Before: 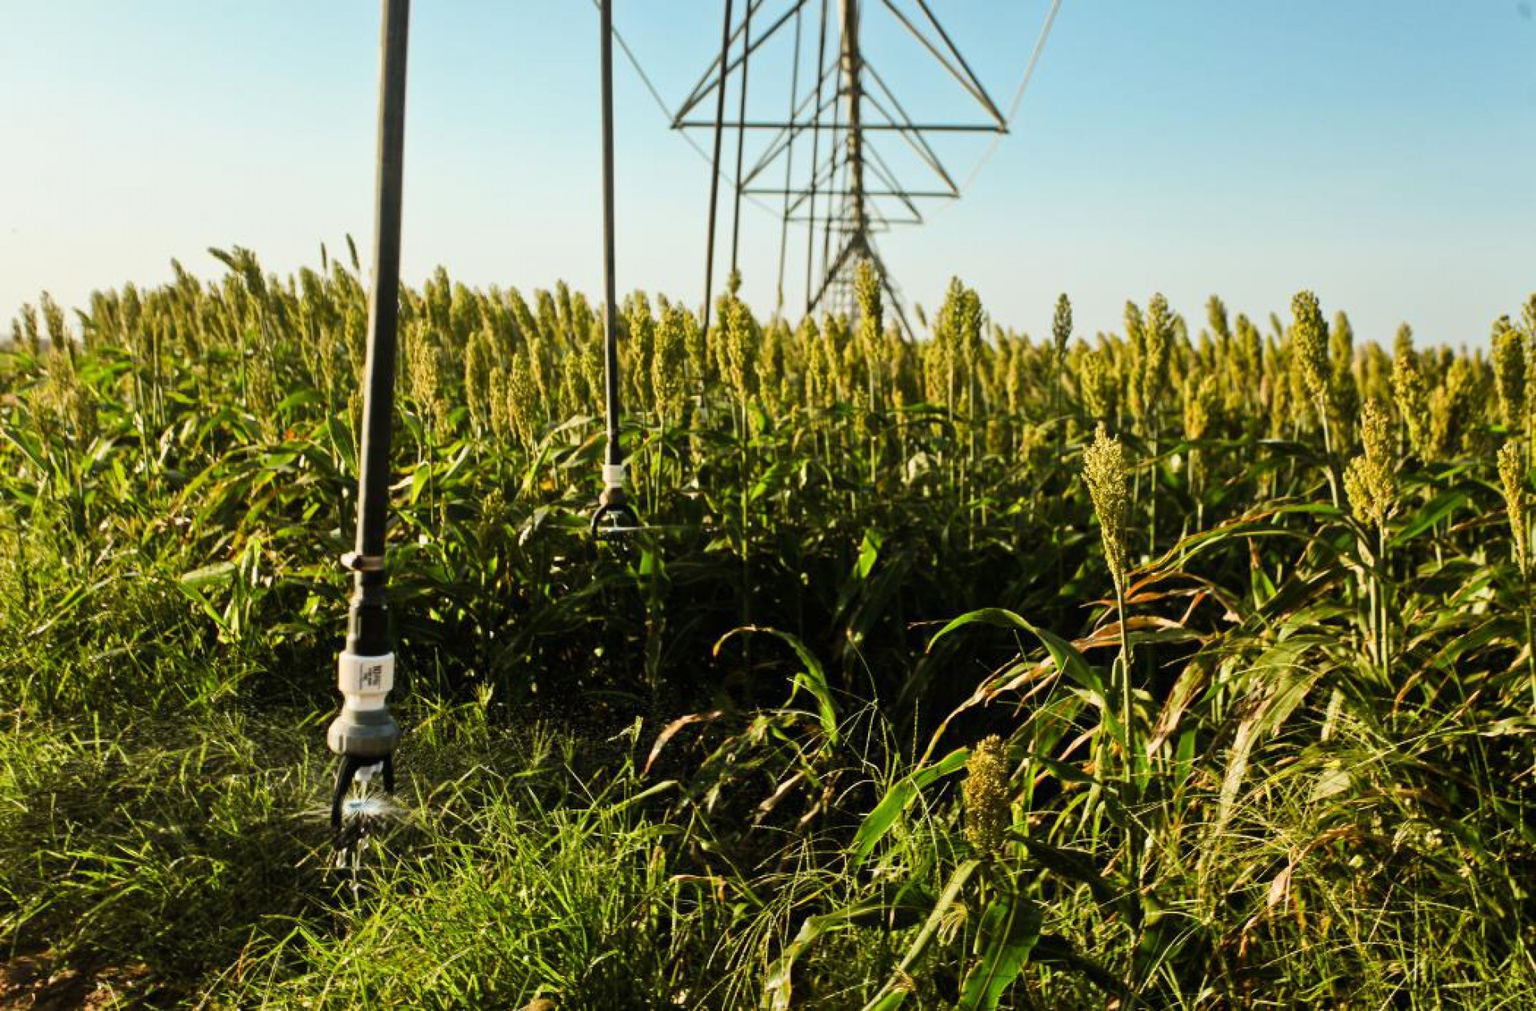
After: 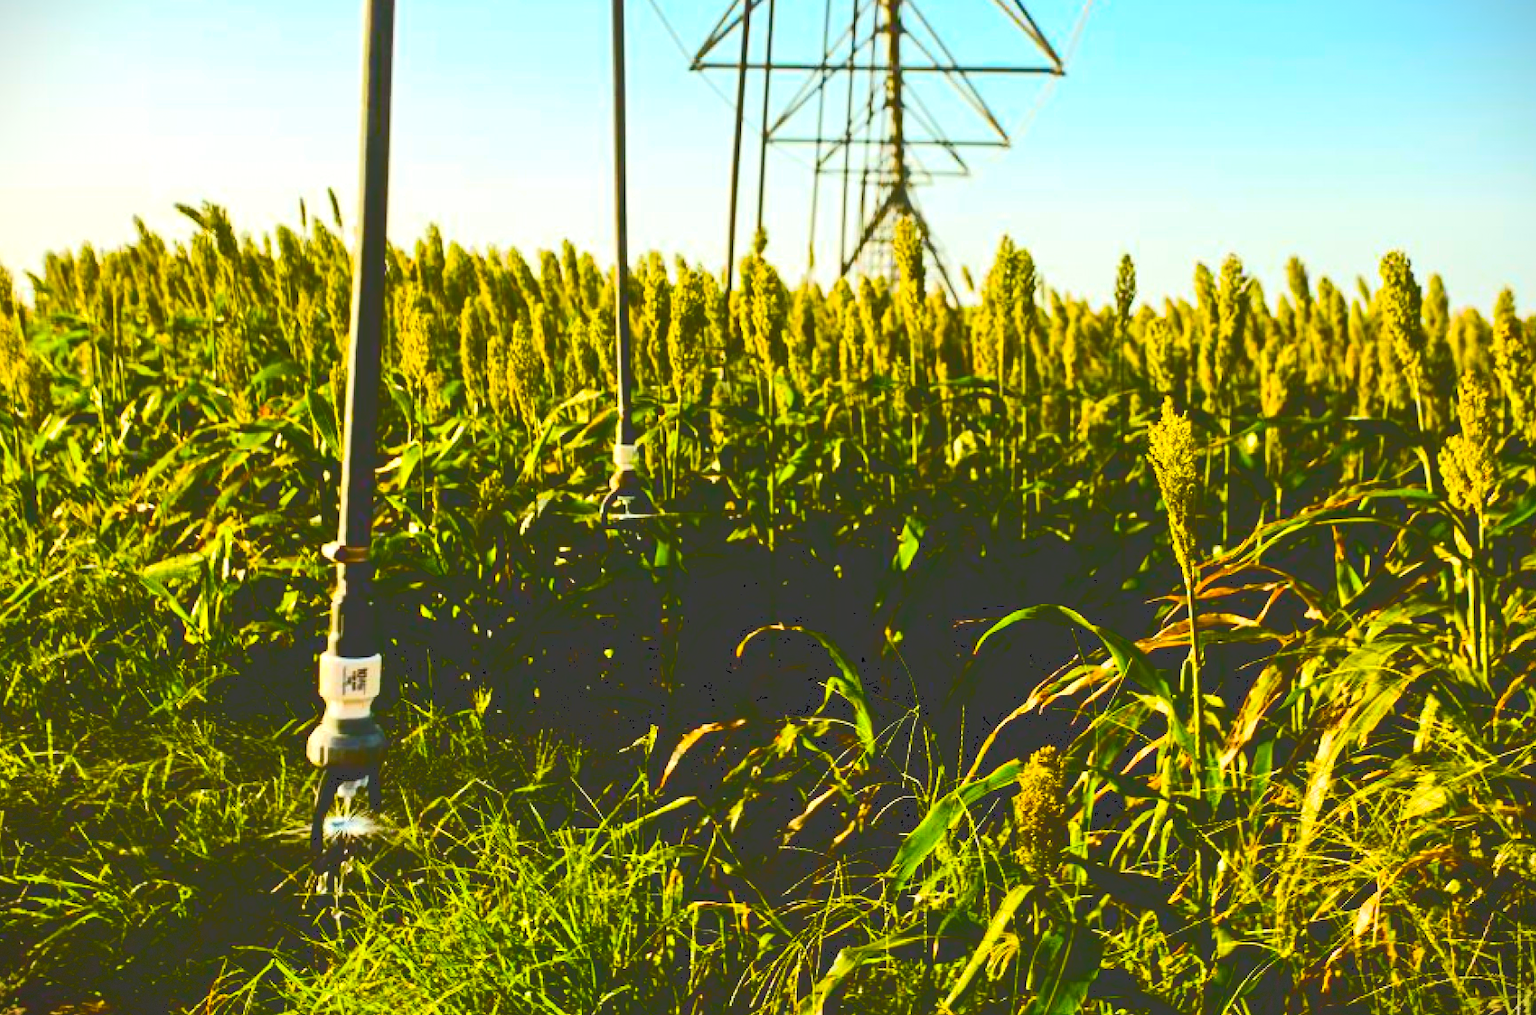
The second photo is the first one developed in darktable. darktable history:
color correction: highlights a* -0.291, highlights b* -0.097
tone curve: curves: ch0 [(0, 0) (0.003, 0.235) (0.011, 0.235) (0.025, 0.235) (0.044, 0.235) (0.069, 0.235) (0.1, 0.237) (0.136, 0.239) (0.177, 0.243) (0.224, 0.256) (0.277, 0.287) (0.335, 0.329) (0.399, 0.391) (0.468, 0.476) (0.543, 0.574) (0.623, 0.683) (0.709, 0.778) (0.801, 0.869) (0.898, 0.924) (1, 1)], color space Lab, independent channels, preserve colors none
crop: left 3.43%, top 6.49%, right 6.756%, bottom 3.276%
exposure: exposure 0.377 EV, compensate highlight preservation false
vignetting: fall-off start 99.2%, fall-off radius 70.69%, brightness -0.856, width/height ratio 1.172, dithering 8-bit output
color balance rgb: linear chroma grading › shadows -10.066%, linear chroma grading › global chroma 19.572%, perceptual saturation grading › global saturation 36.784%, perceptual saturation grading › shadows 35.56%, global vibrance 20%
